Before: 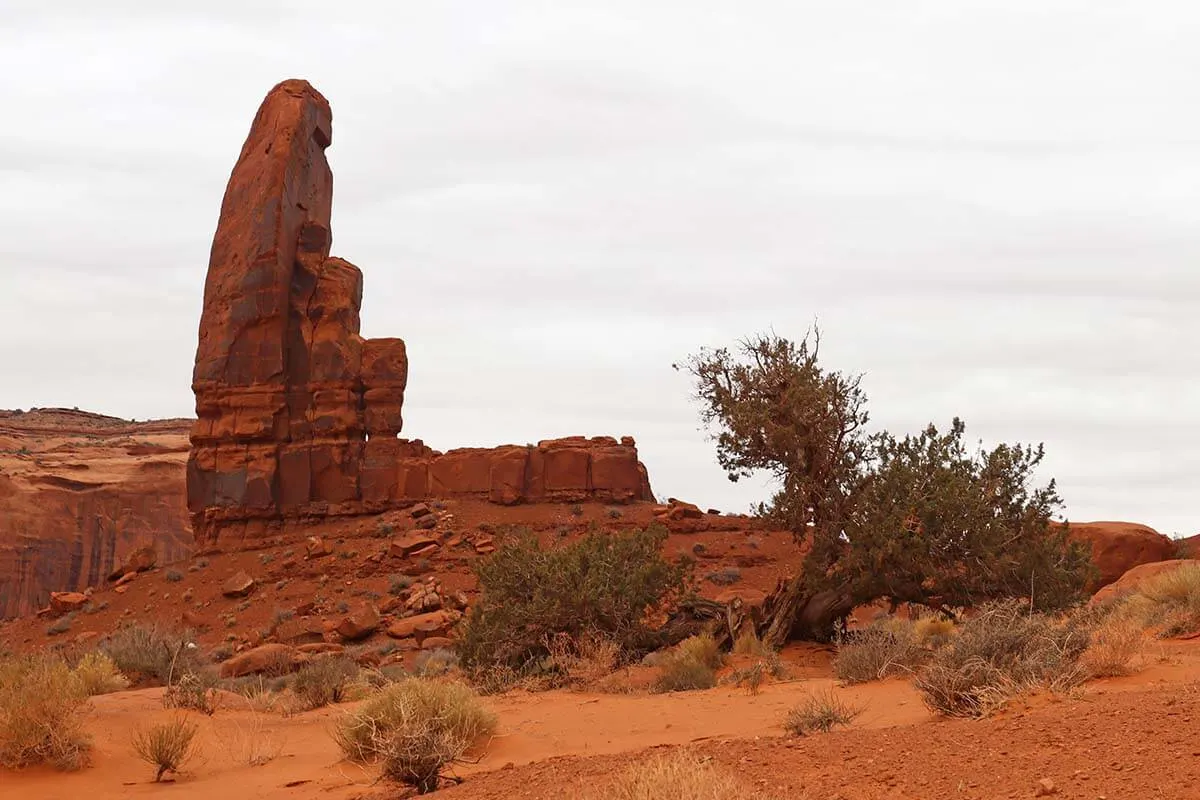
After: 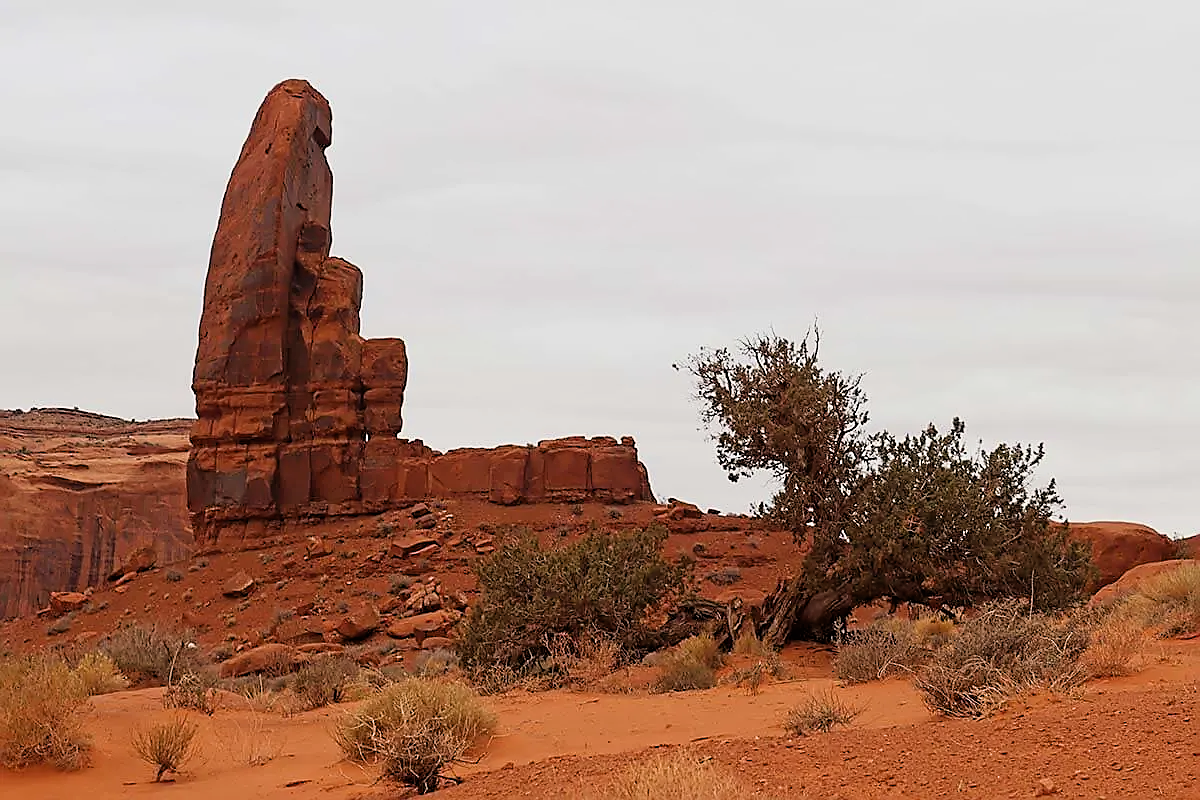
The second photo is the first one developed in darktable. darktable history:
filmic rgb: black relative exposure -5.79 EV, white relative exposure 3.4 EV, hardness 3.65, color science v6 (2022)
sharpen: radius 1.394, amount 1.257, threshold 0.694
